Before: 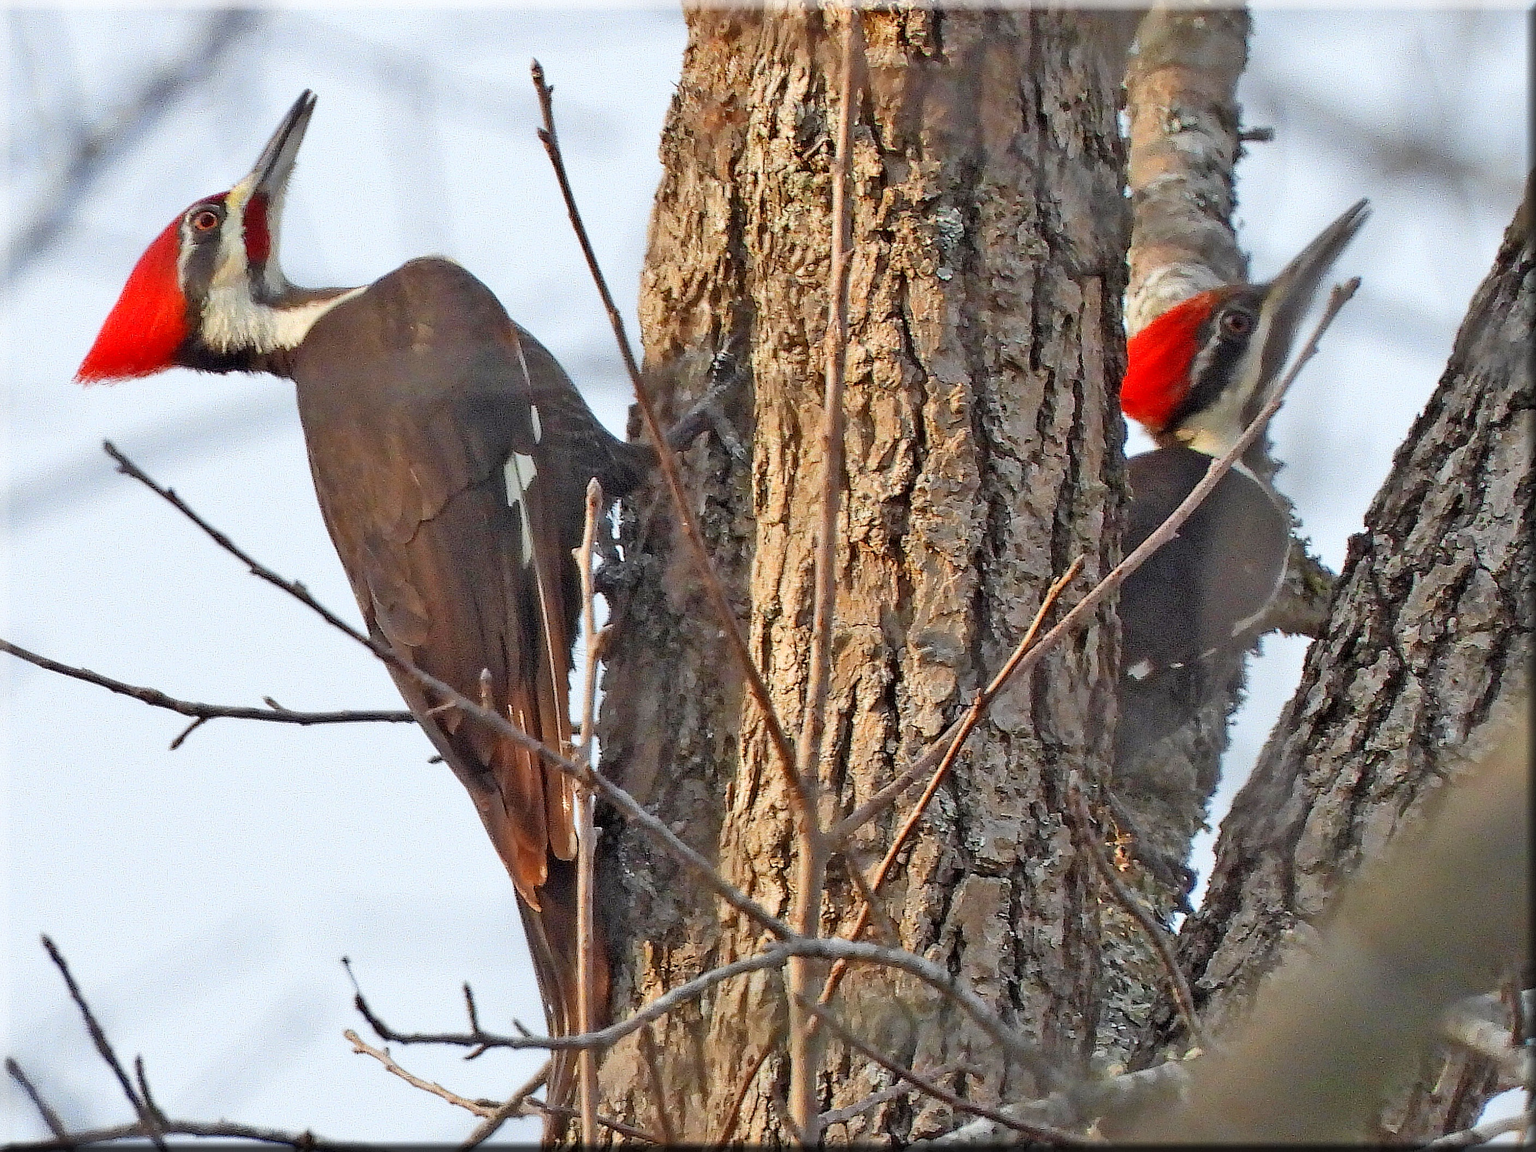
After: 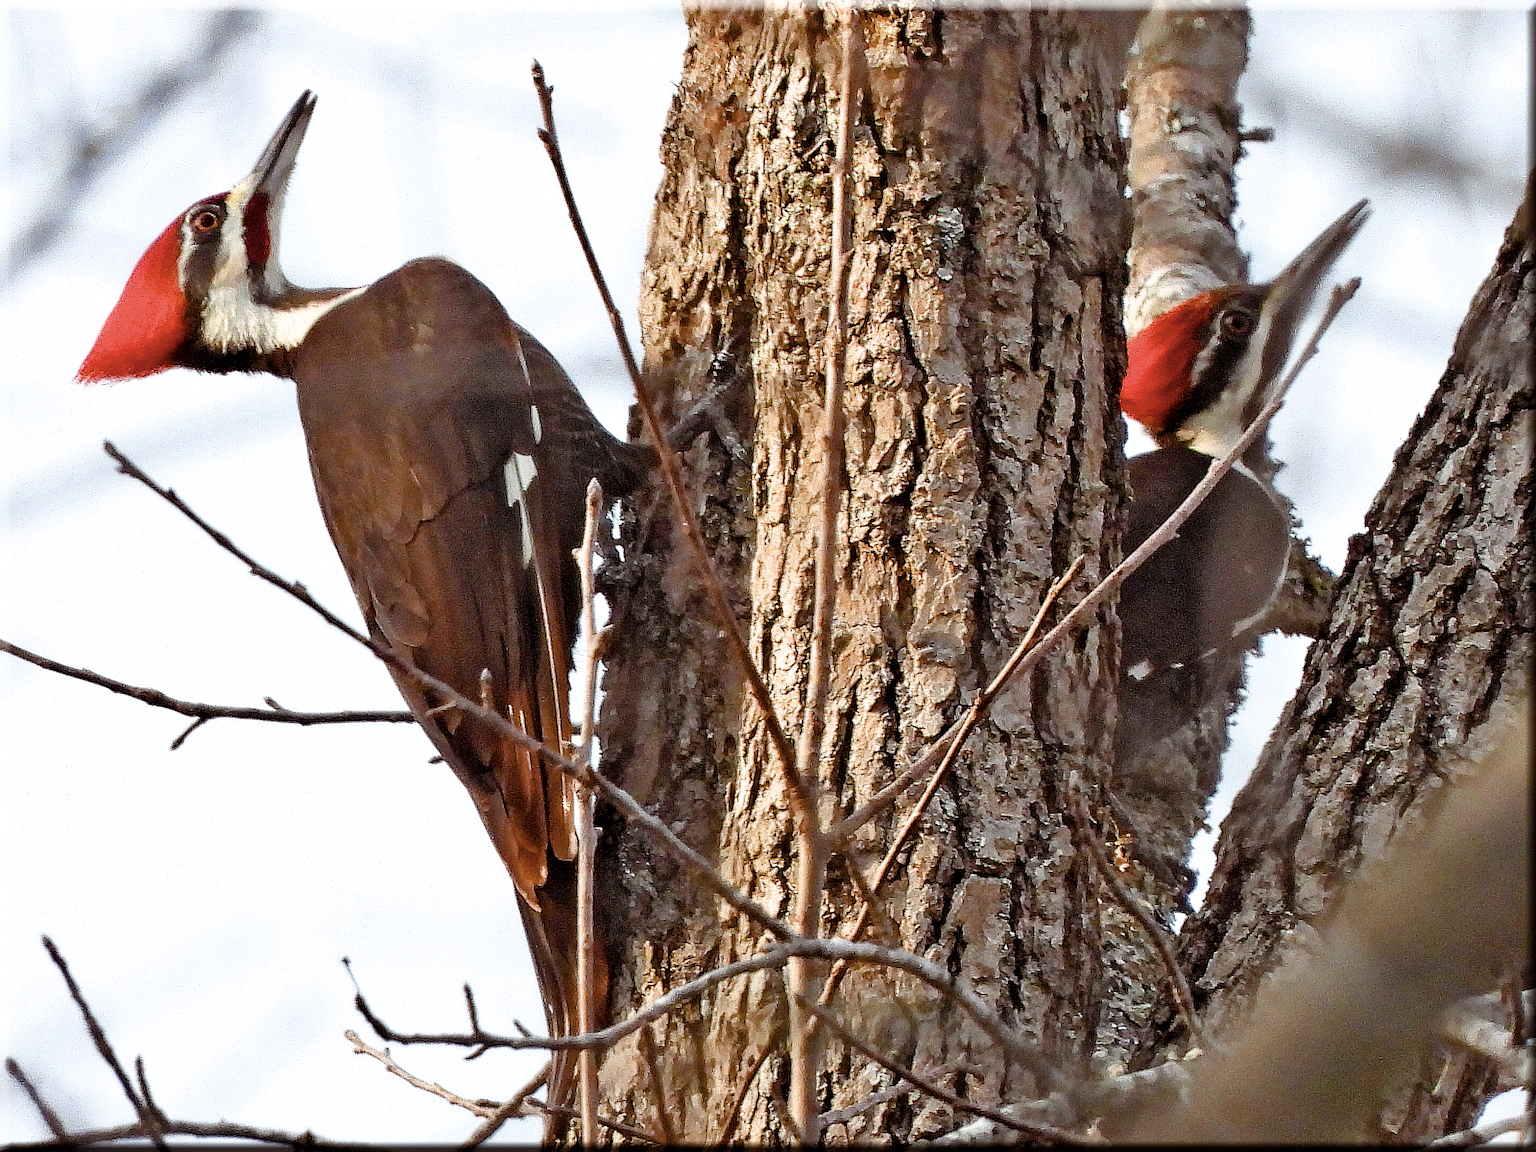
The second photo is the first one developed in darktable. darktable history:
contrast brightness saturation: contrast 0.064, brightness -0.009, saturation -0.227
filmic rgb: black relative exposure -8.22 EV, white relative exposure 2.2 EV, target white luminance 99.926%, hardness 7.12, latitude 75.71%, contrast 1.32, highlights saturation mix -2.77%, shadows ↔ highlights balance 30.72%, iterations of high-quality reconstruction 0
color balance rgb: shadows lift › chroma 9.838%, shadows lift › hue 46.48°, perceptual saturation grading › global saturation 20%, perceptual saturation grading › highlights -25.156%, perceptual saturation grading › shadows 50.173%
